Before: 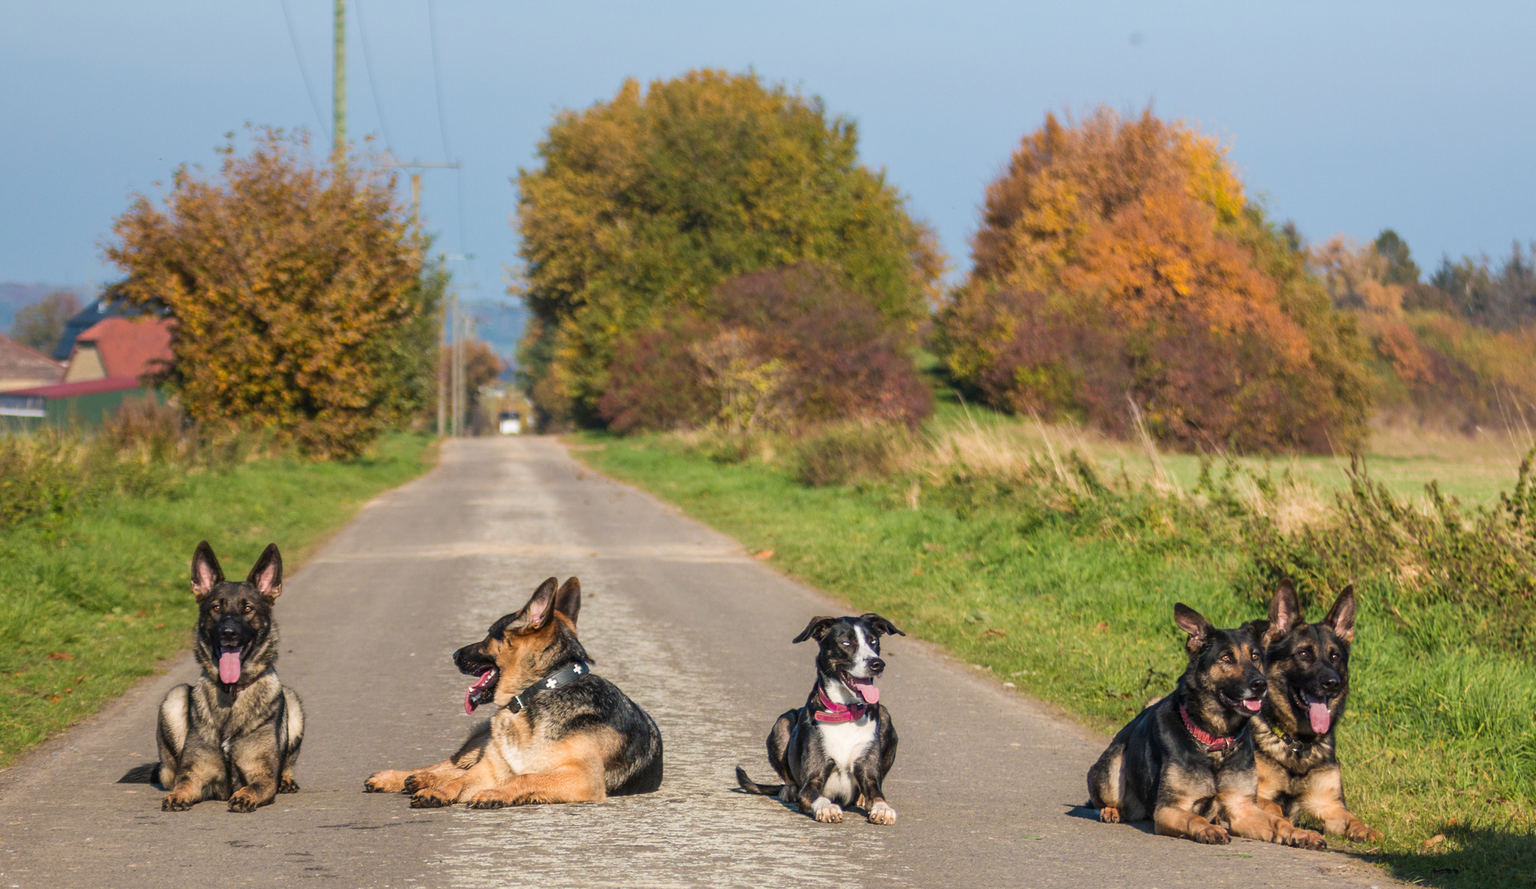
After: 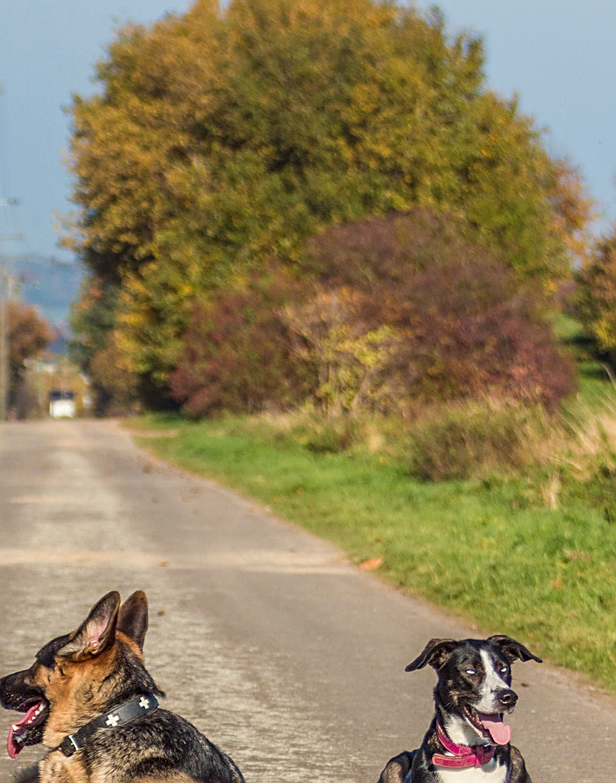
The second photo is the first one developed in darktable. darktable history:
crop and rotate: left 29.879%, top 10.204%, right 37.053%, bottom 17.239%
local contrast: detail 118%
tone equalizer: mask exposure compensation -0.488 EV
color correction: highlights a* -0.925, highlights b* 4.66, shadows a* 3.67
sharpen: on, module defaults
